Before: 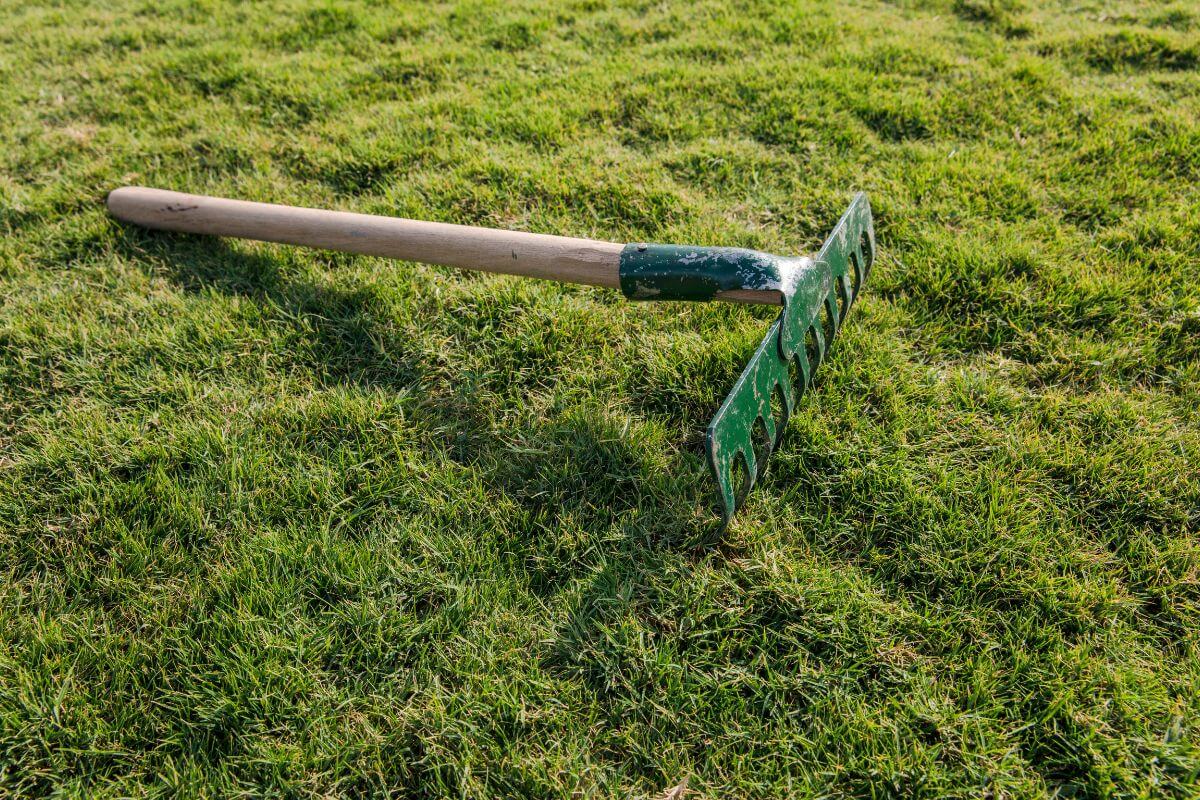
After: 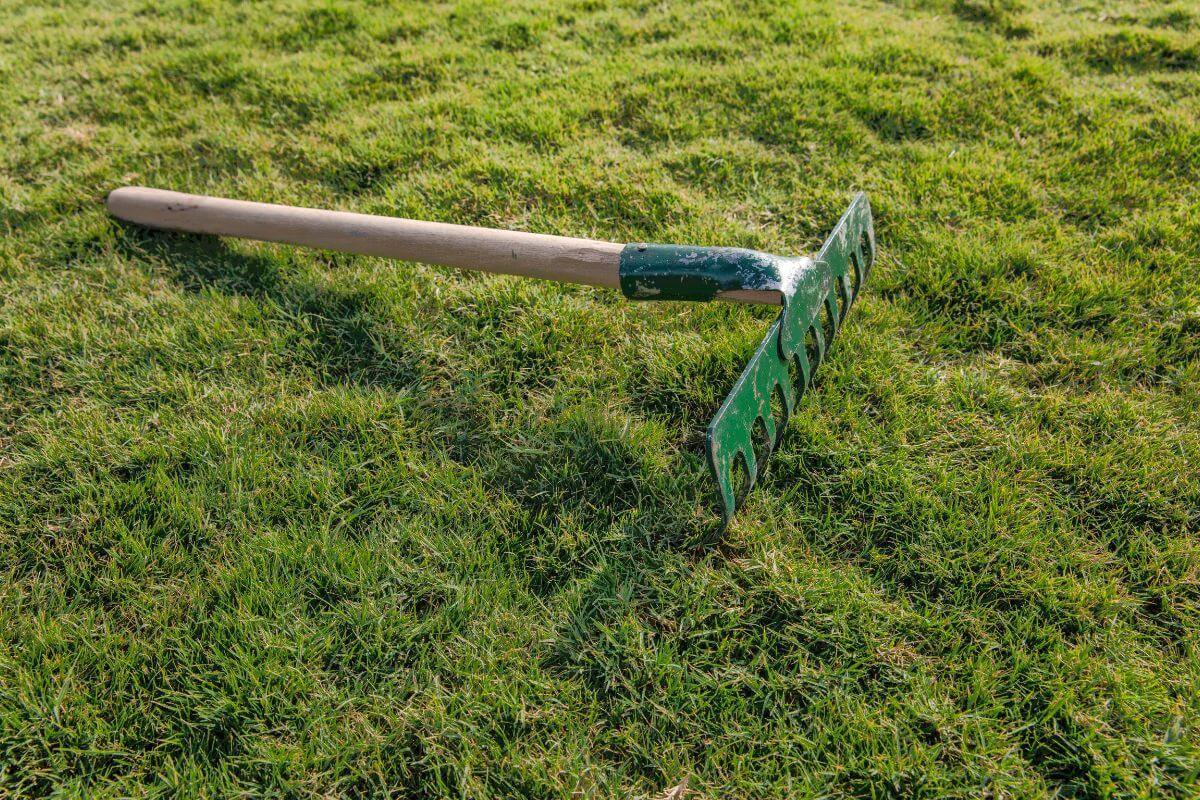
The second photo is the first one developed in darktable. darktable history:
local contrast: mode bilateral grid, contrast 99, coarseness 100, detail 91%, midtone range 0.2
tone equalizer: -7 EV -0.633 EV, -6 EV 1.03 EV, -5 EV -0.441 EV, -4 EV 0.459 EV, -3 EV 0.418 EV, -2 EV 0.174 EV, -1 EV -0.162 EV, +0 EV -0.393 EV
